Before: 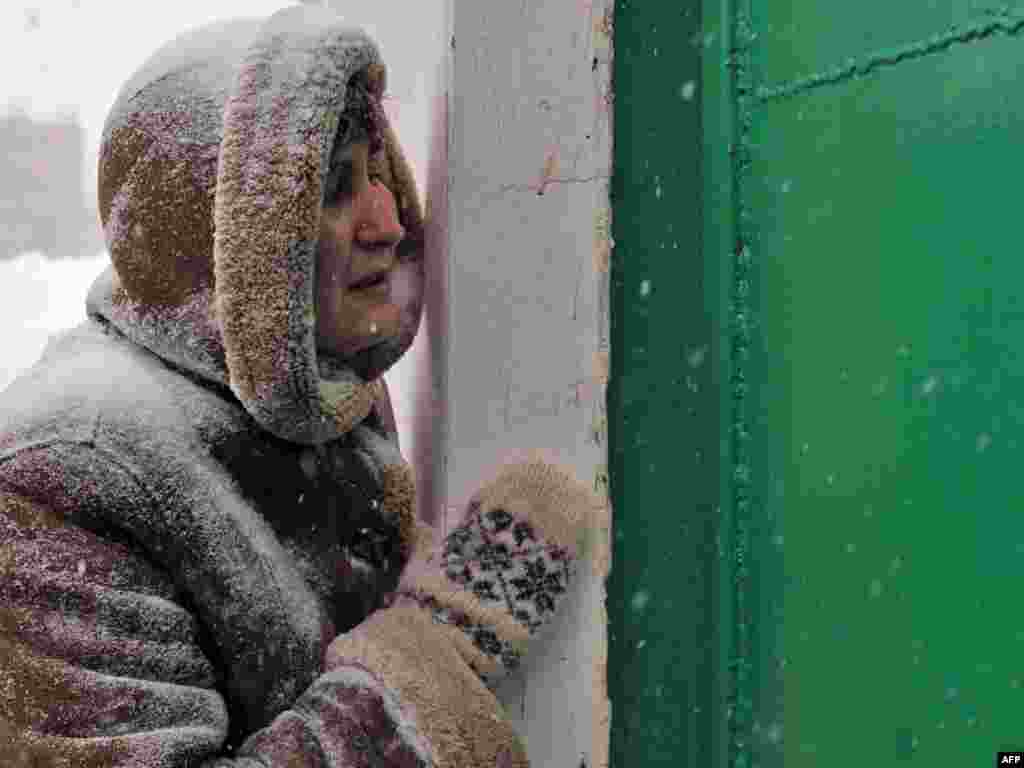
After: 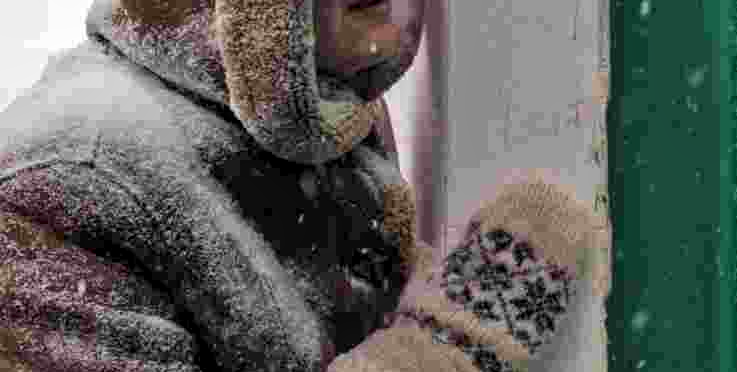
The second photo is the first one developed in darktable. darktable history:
local contrast: on, module defaults
crop: top 36.498%, right 27.964%, bottom 14.995%
